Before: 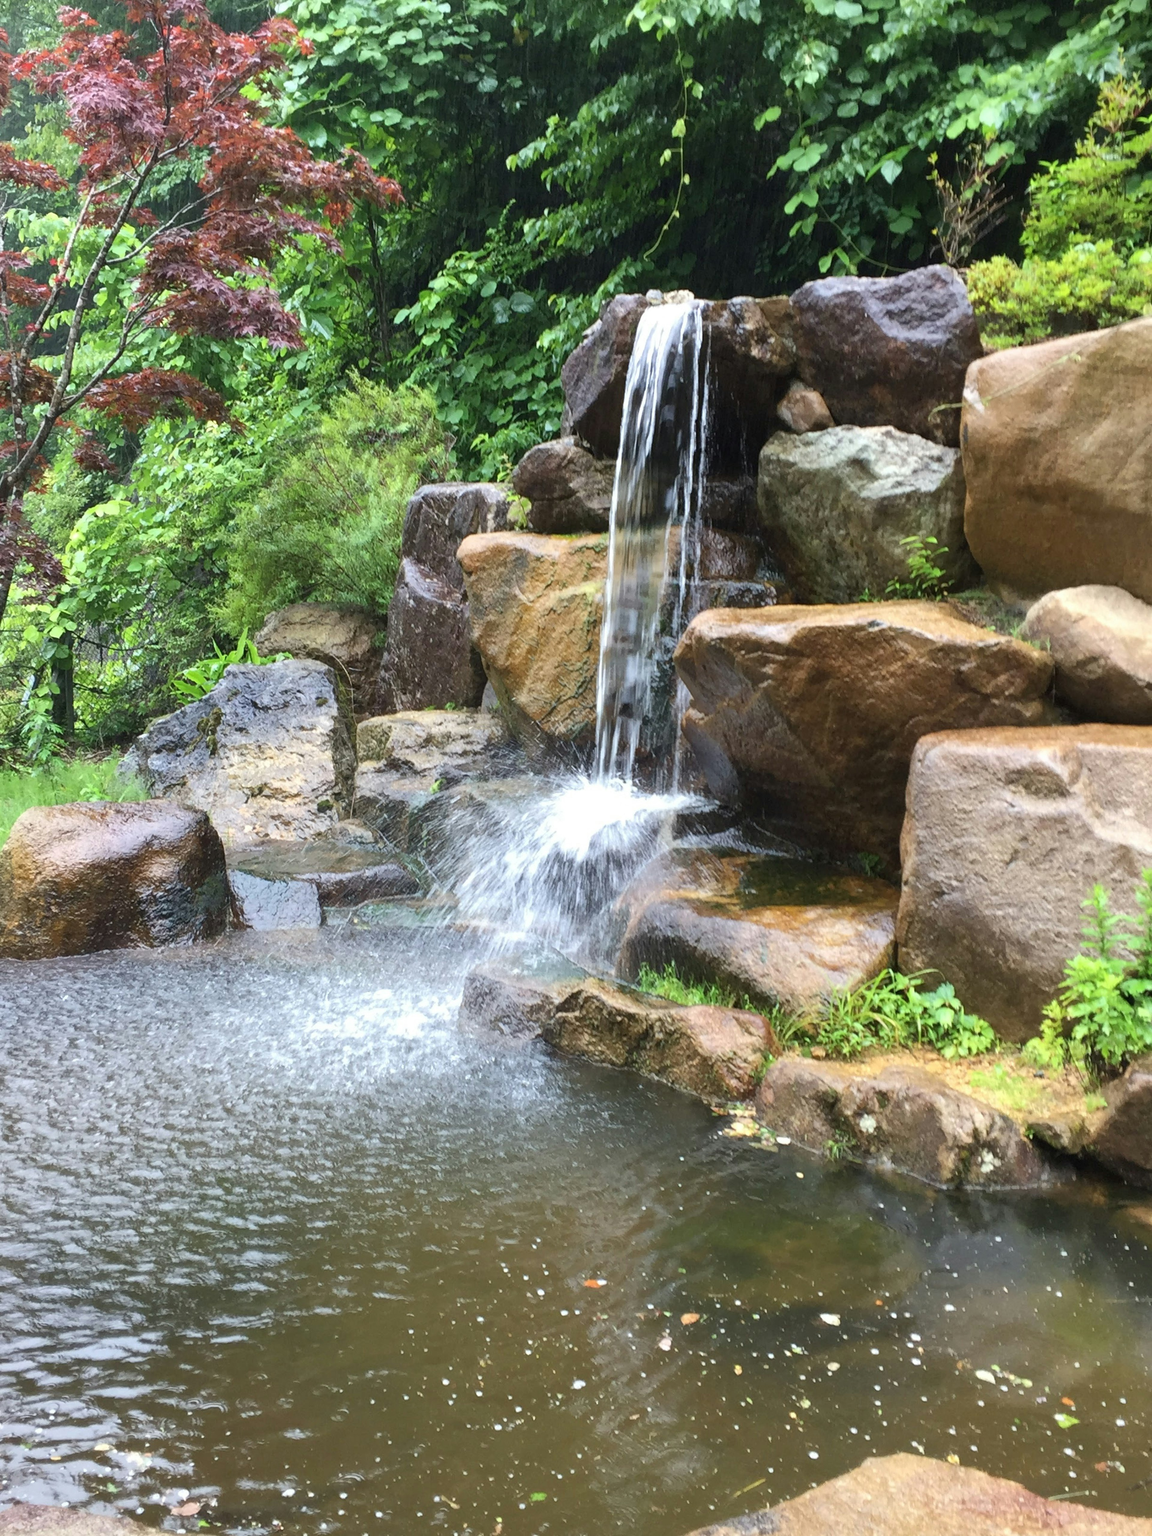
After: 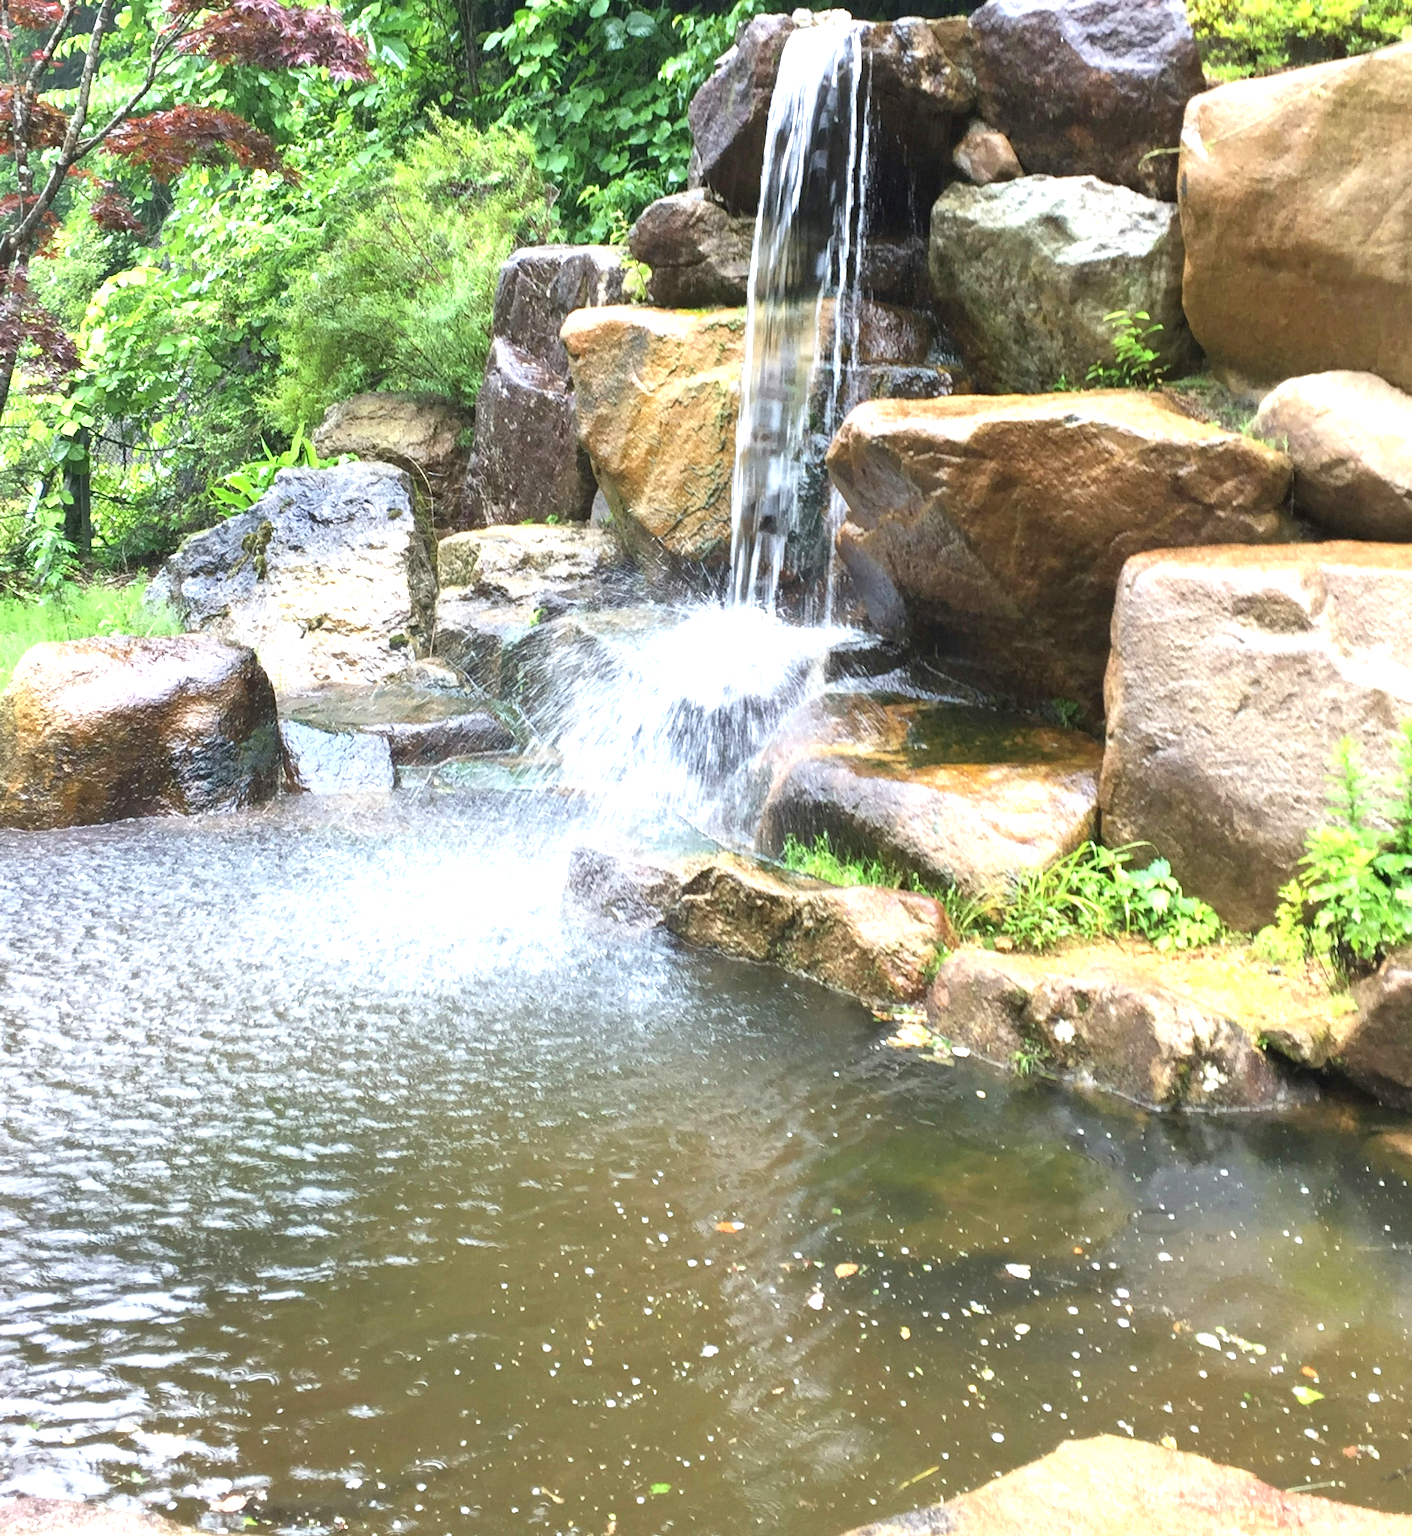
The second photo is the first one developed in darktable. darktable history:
crop and rotate: top 18.418%
exposure: black level correction 0, exposure 0.892 EV, compensate exposure bias true, compensate highlight preservation false
